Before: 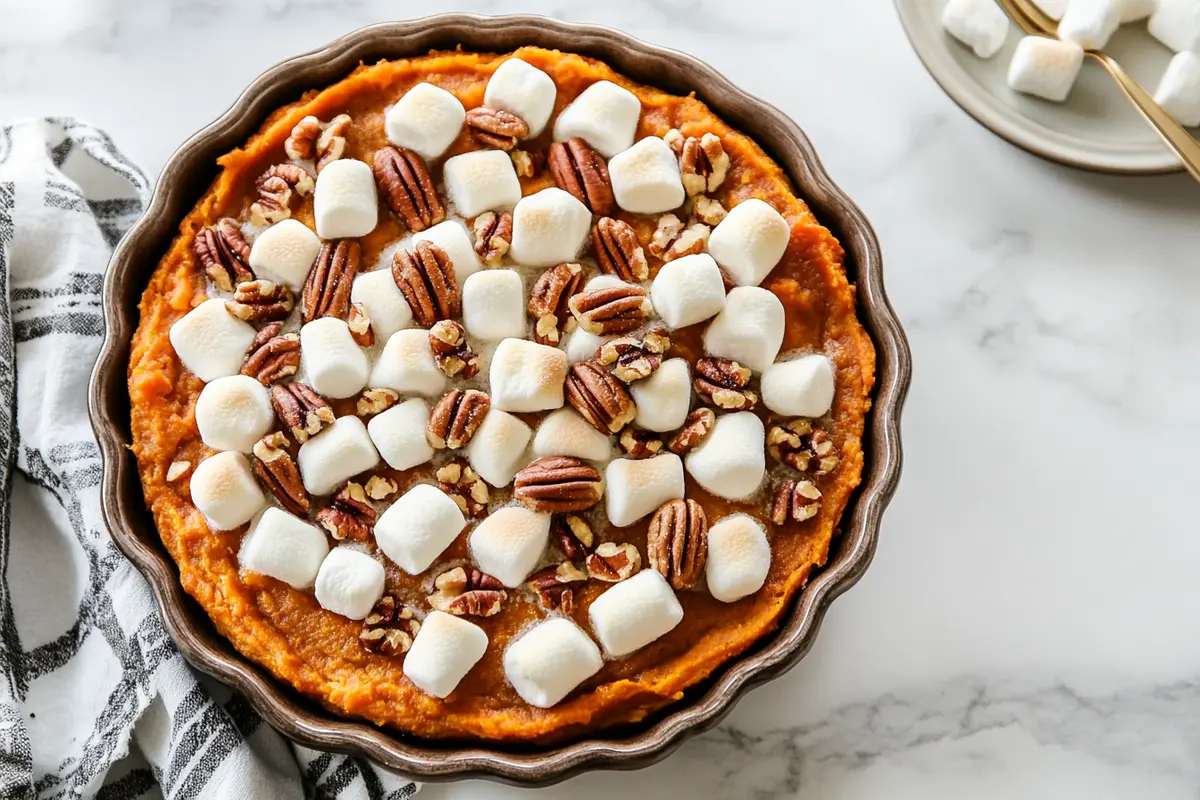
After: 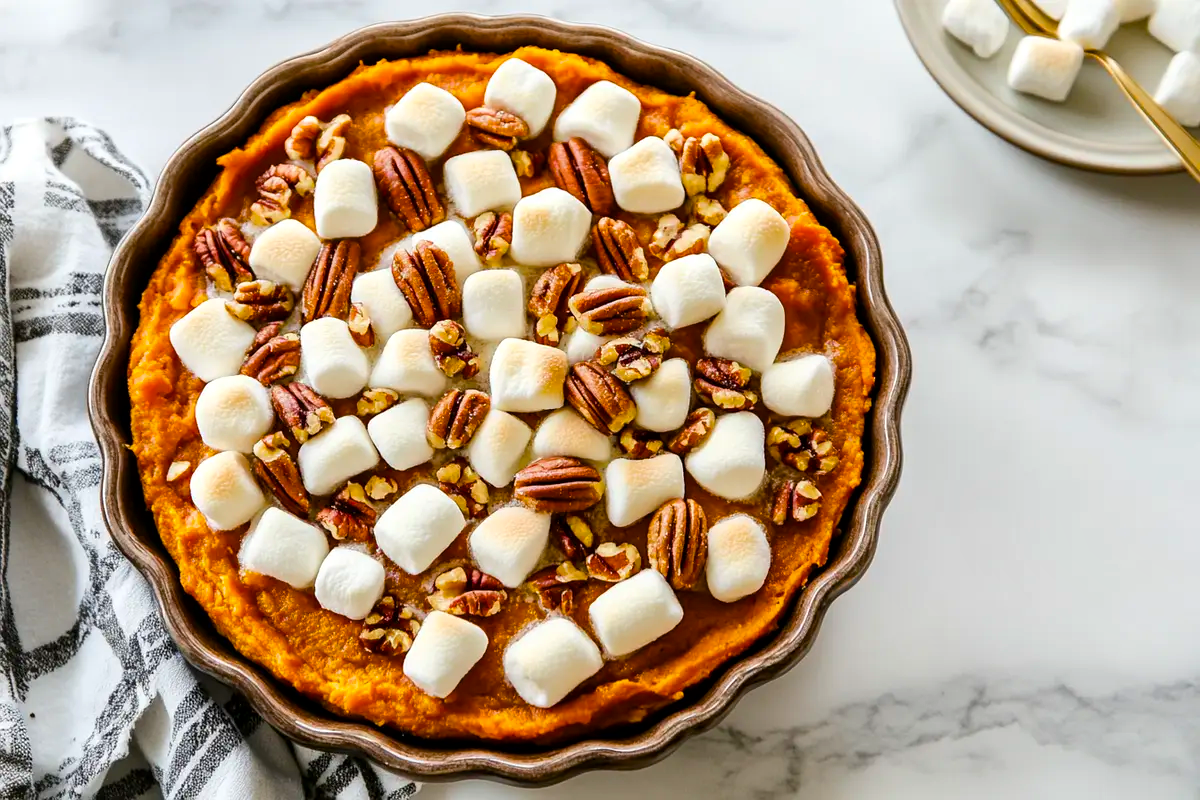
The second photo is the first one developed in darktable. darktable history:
color balance rgb: linear chroma grading › global chroma 15%, perceptual saturation grading › global saturation 30%
local contrast: mode bilateral grid, contrast 20, coarseness 50, detail 120%, midtone range 0.2
